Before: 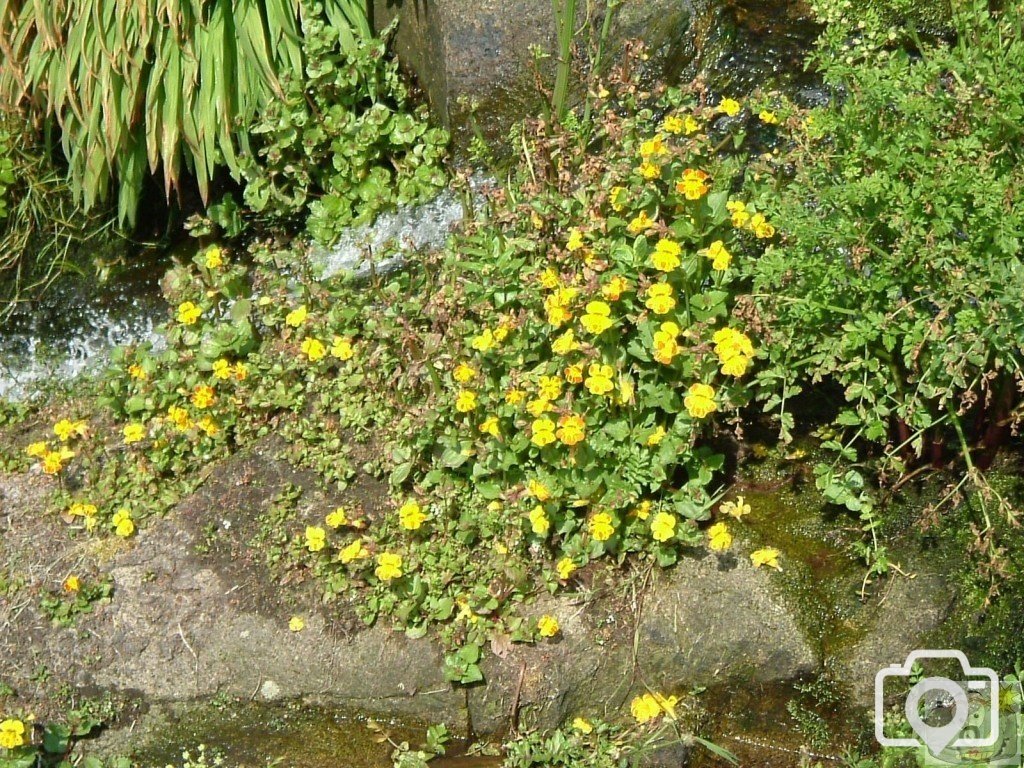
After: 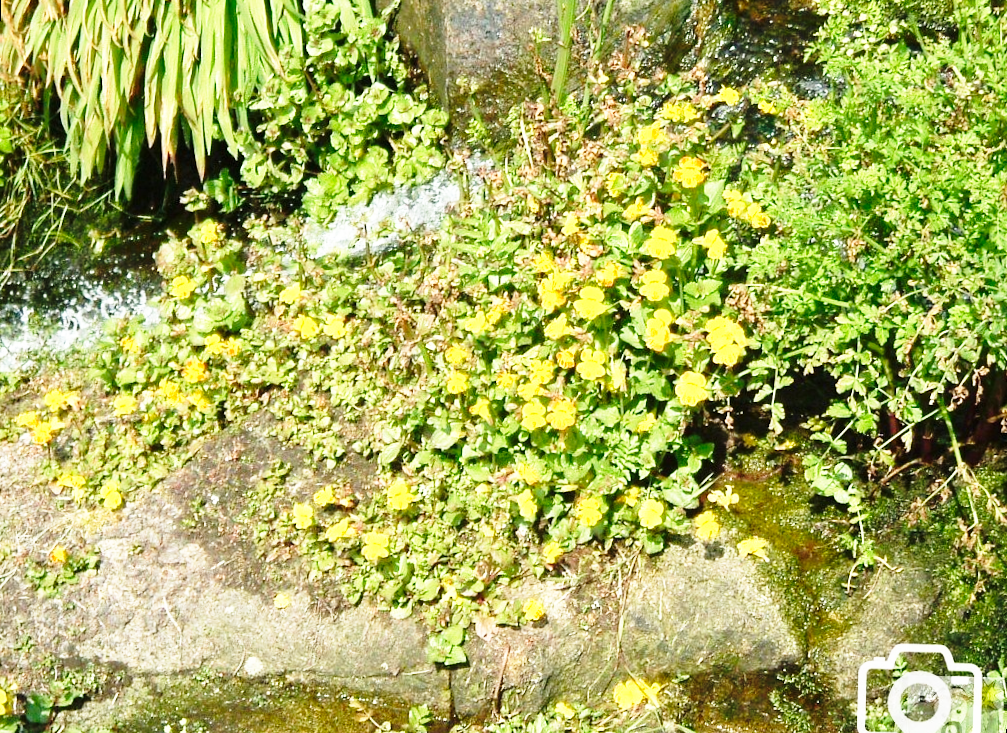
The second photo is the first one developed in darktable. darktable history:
rotate and perspective: rotation 1.57°, crop left 0.018, crop right 0.982, crop top 0.039, crop bottom 0.961
base curve: curves: ch0 [(0, 0) (0.026, 0.03) (0.109, 0.232) (0.351, 0.748) (0.669, 0.968) (1, 1)], preserve colors none
